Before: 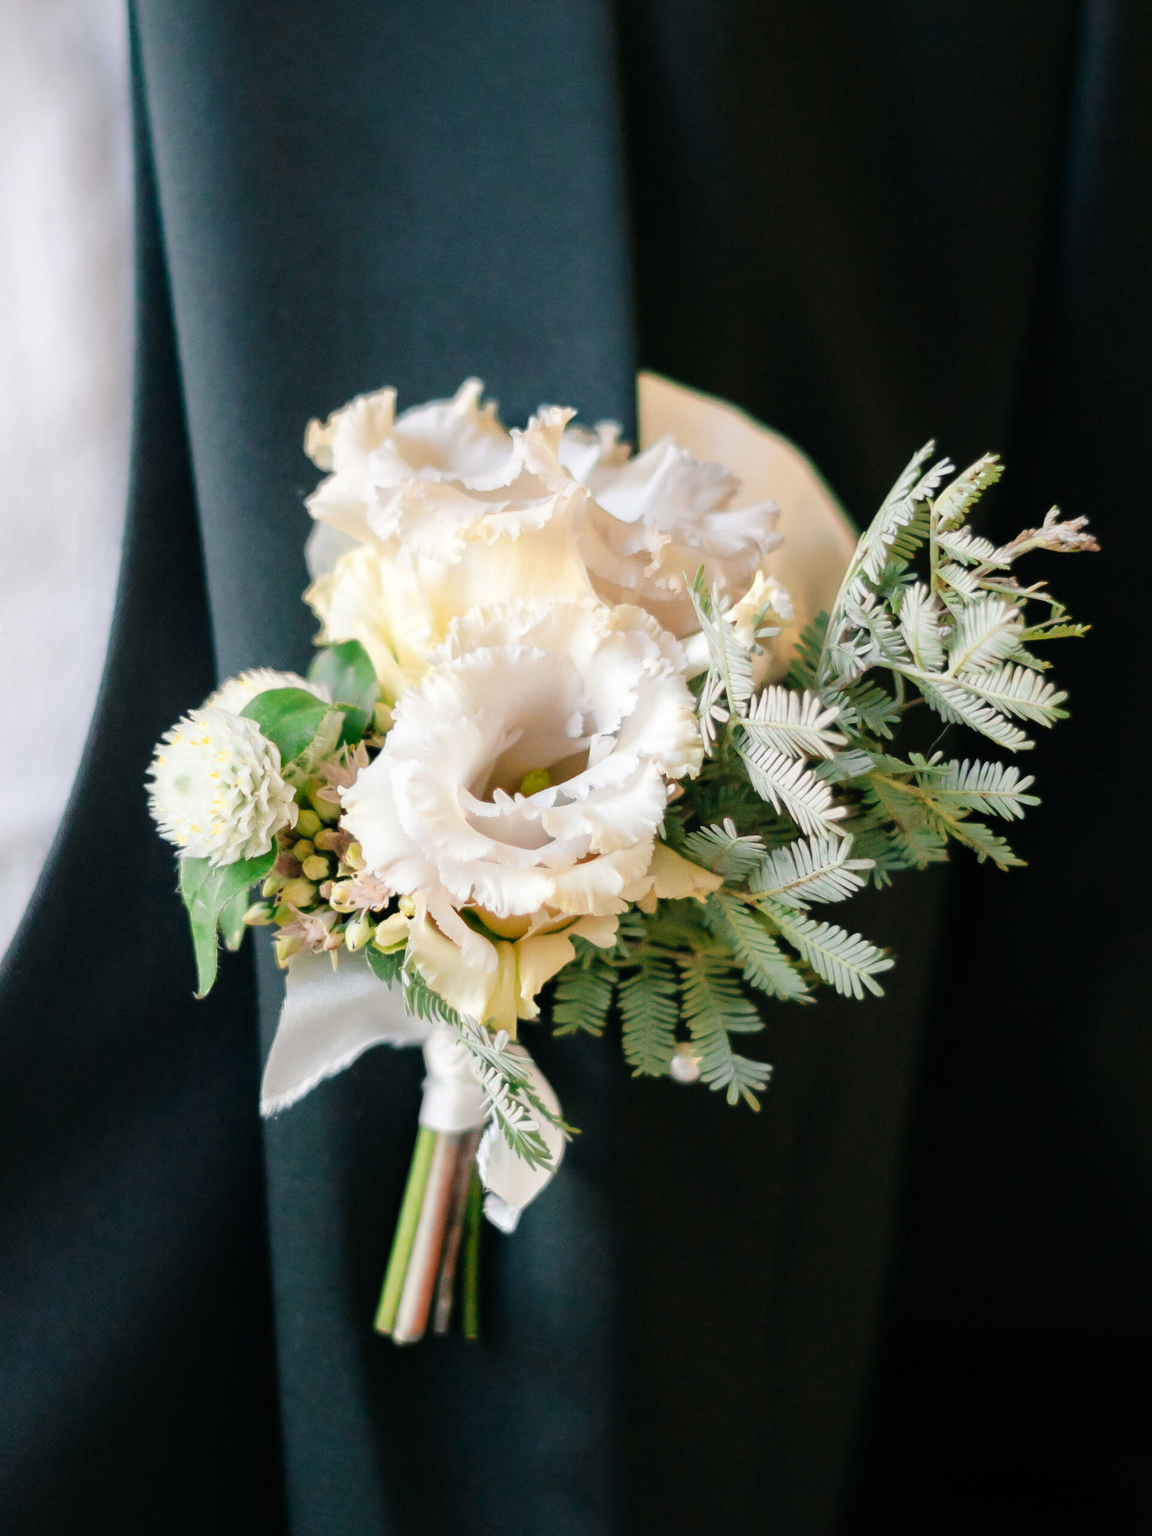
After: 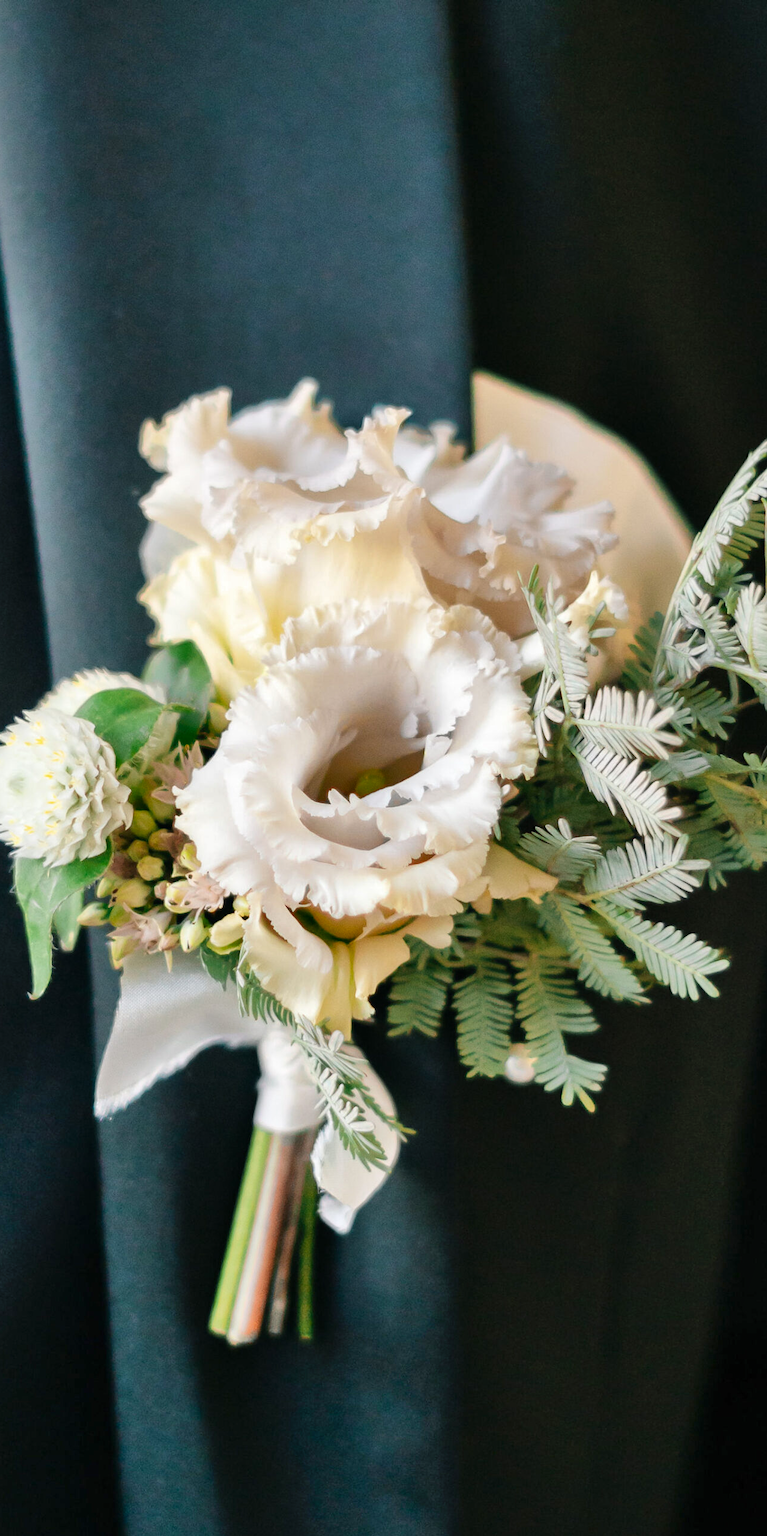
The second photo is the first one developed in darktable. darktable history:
crop and rotate: left 14.385%, right 18.948%
shadows and highlights: low approximation 0.01, soften with gaussian
